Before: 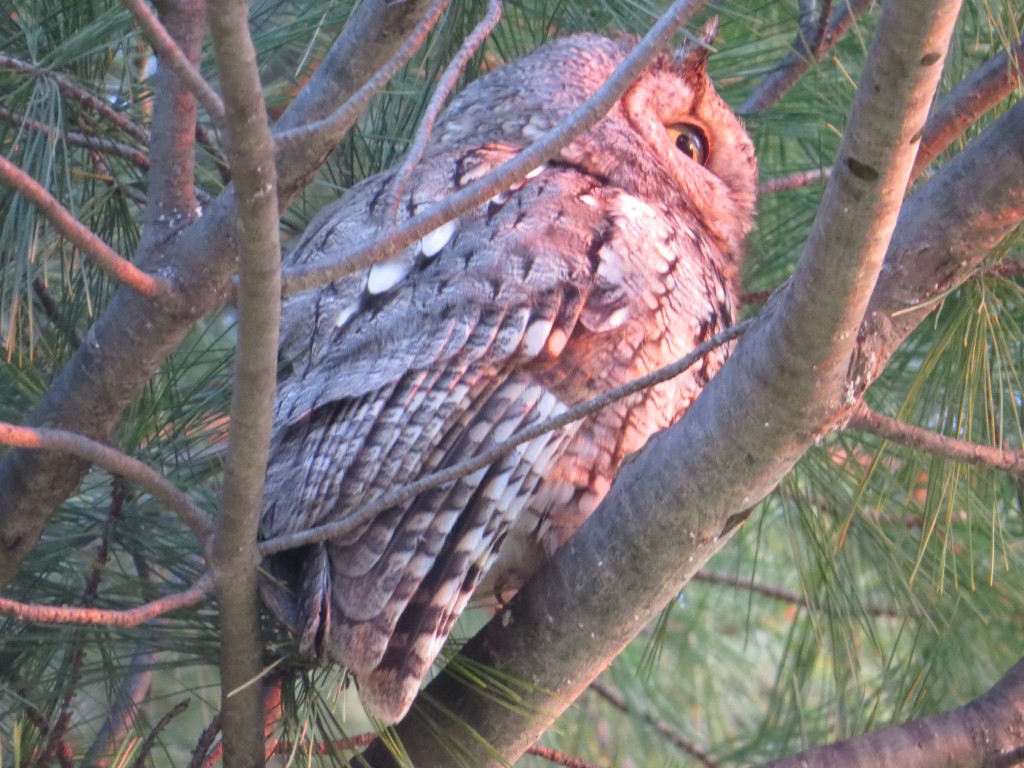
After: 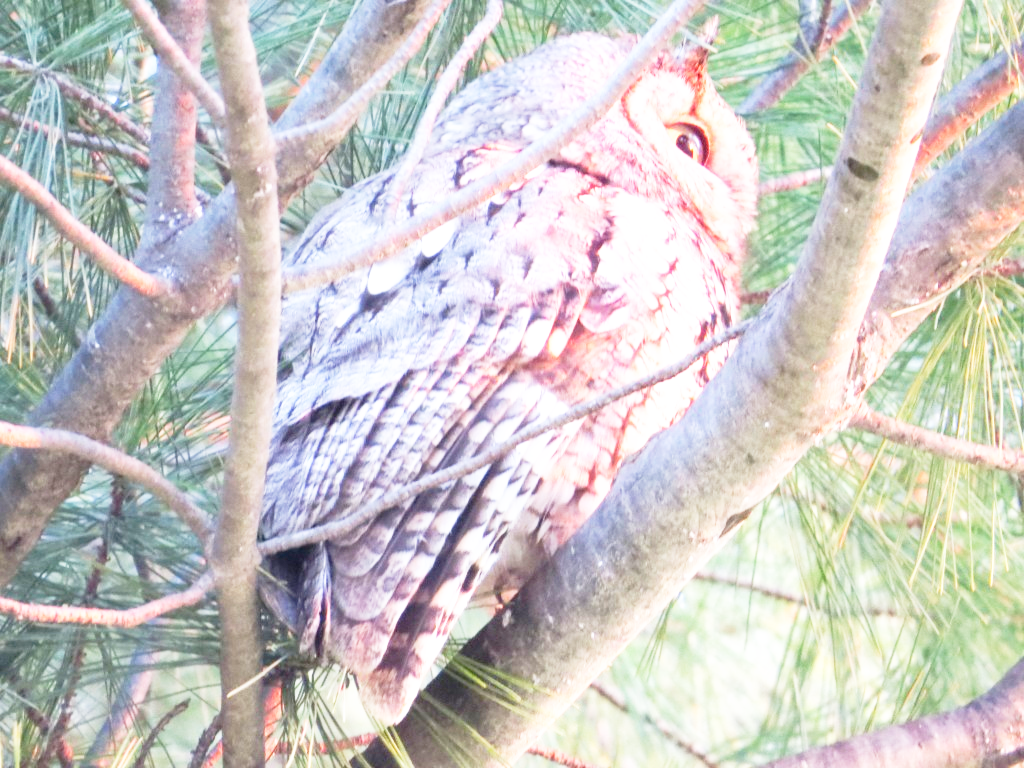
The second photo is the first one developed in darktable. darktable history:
exposure: black level correction 0, exposure 0.7 EV, compensate exposure bias true, compensate highlight preservation false
base curve: curves: ch0 [(0, 0) (0.012, 0.01) (0.073, 0.168) (0.31, 0.711) (0.645, 0.957) (1, 1)], preserve colors none
